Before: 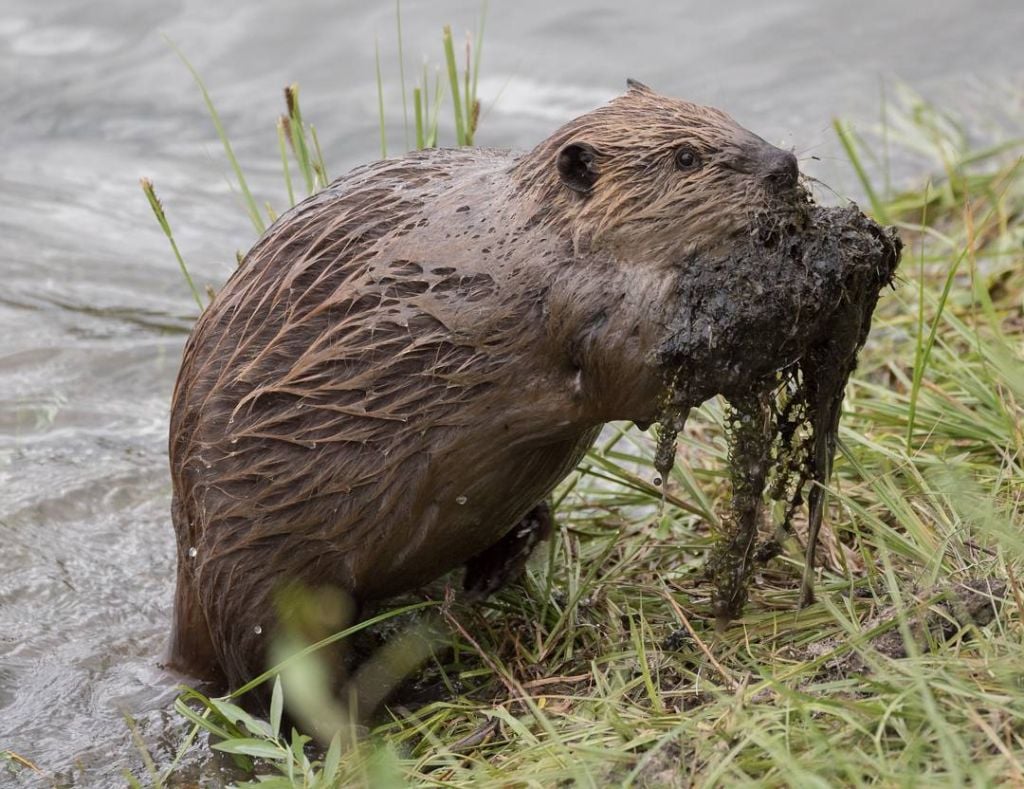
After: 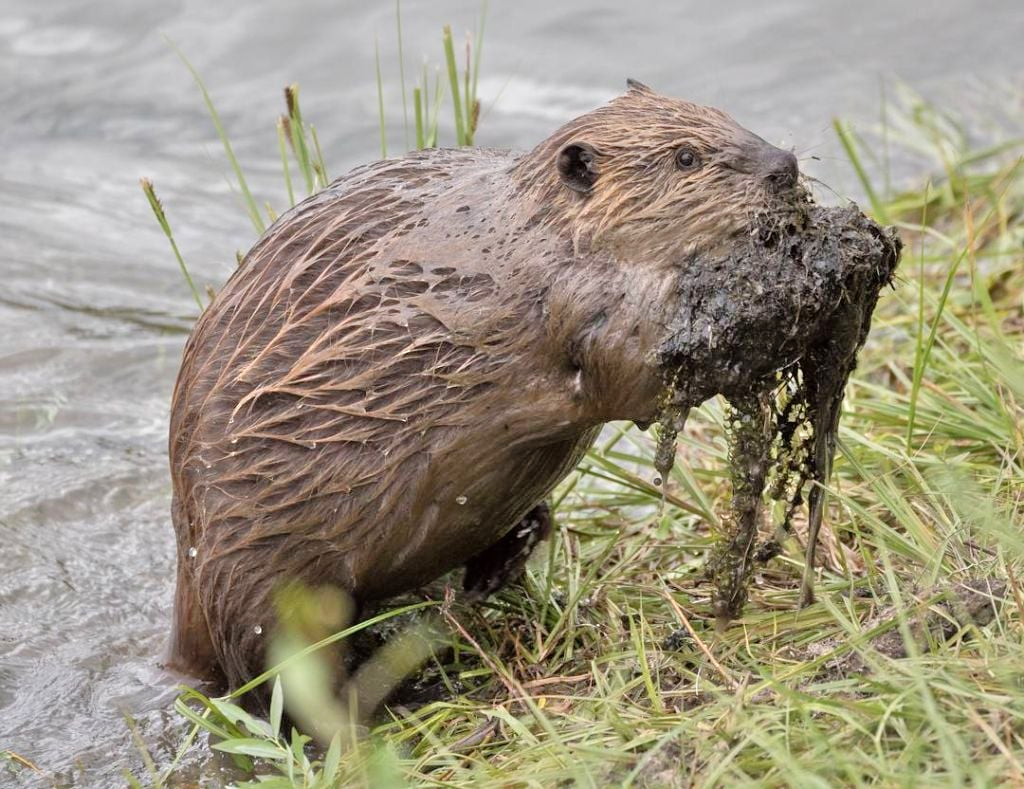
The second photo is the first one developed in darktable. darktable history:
tone equalizer: -7 EV 0.146 EV, -6 EV 0.62 EV, -5 EV 1.18 EV, -4 EV 1.31 EV, -3 EV 1.16 EV, -2 EV 0.6 EV, -1 EV 0.154 EV, mask exposure compensation -0.51 EV
